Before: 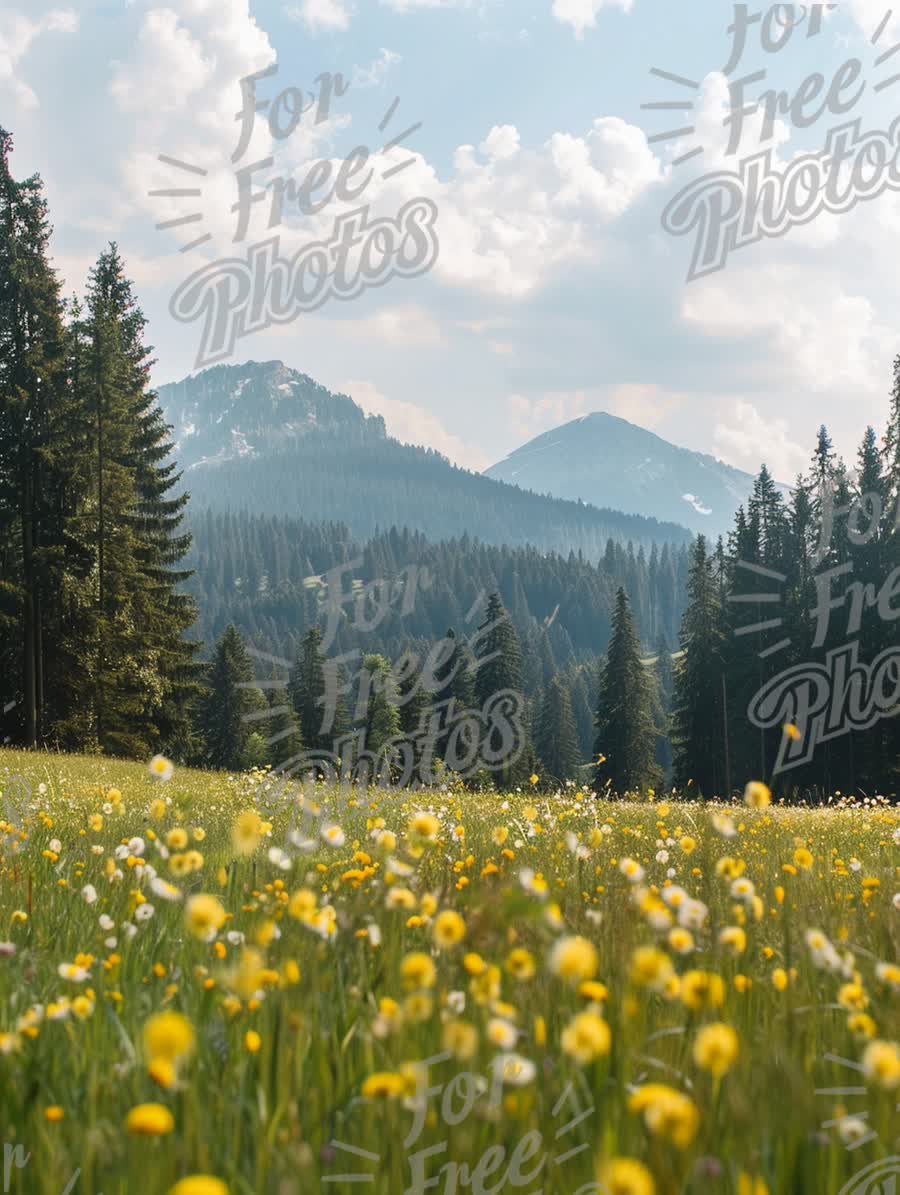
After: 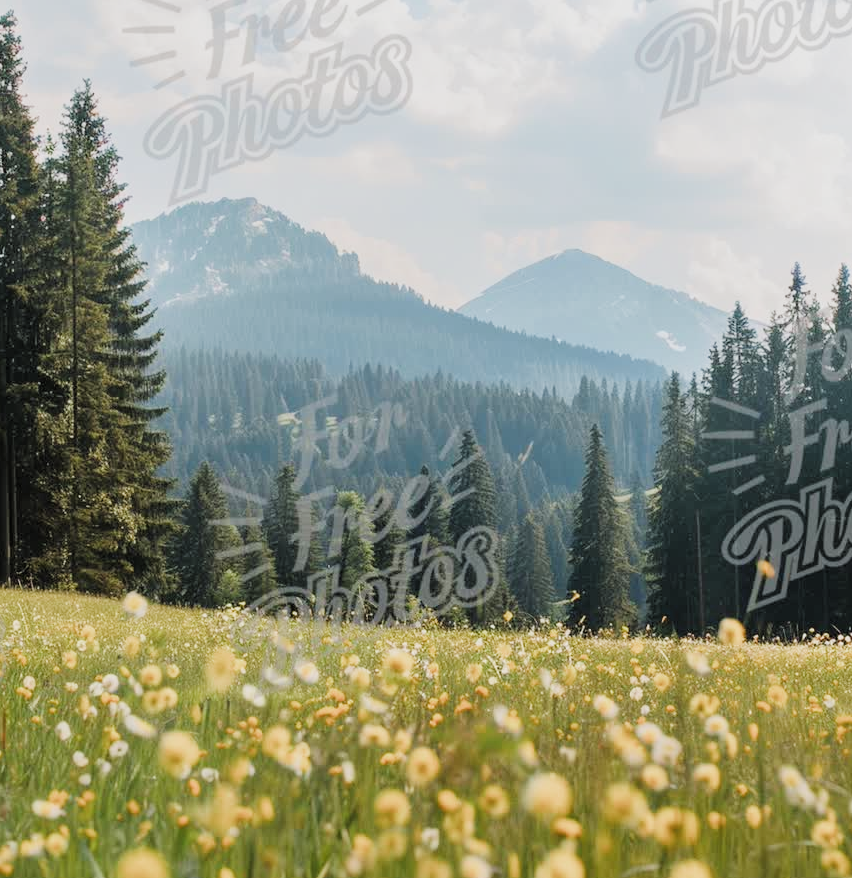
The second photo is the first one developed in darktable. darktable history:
filmic rgb: black relative exposure -7.65 EV, white relative exposure 4.56 EV, hardness 3.61, color science v4 (2020), enable highlight reconstruction true
exposure: exposure 0.607 EV, compensate highlight preservation false
crop and rotate: left 2.972%, top 13.654%, right 2.29%, bottom 12.866%
